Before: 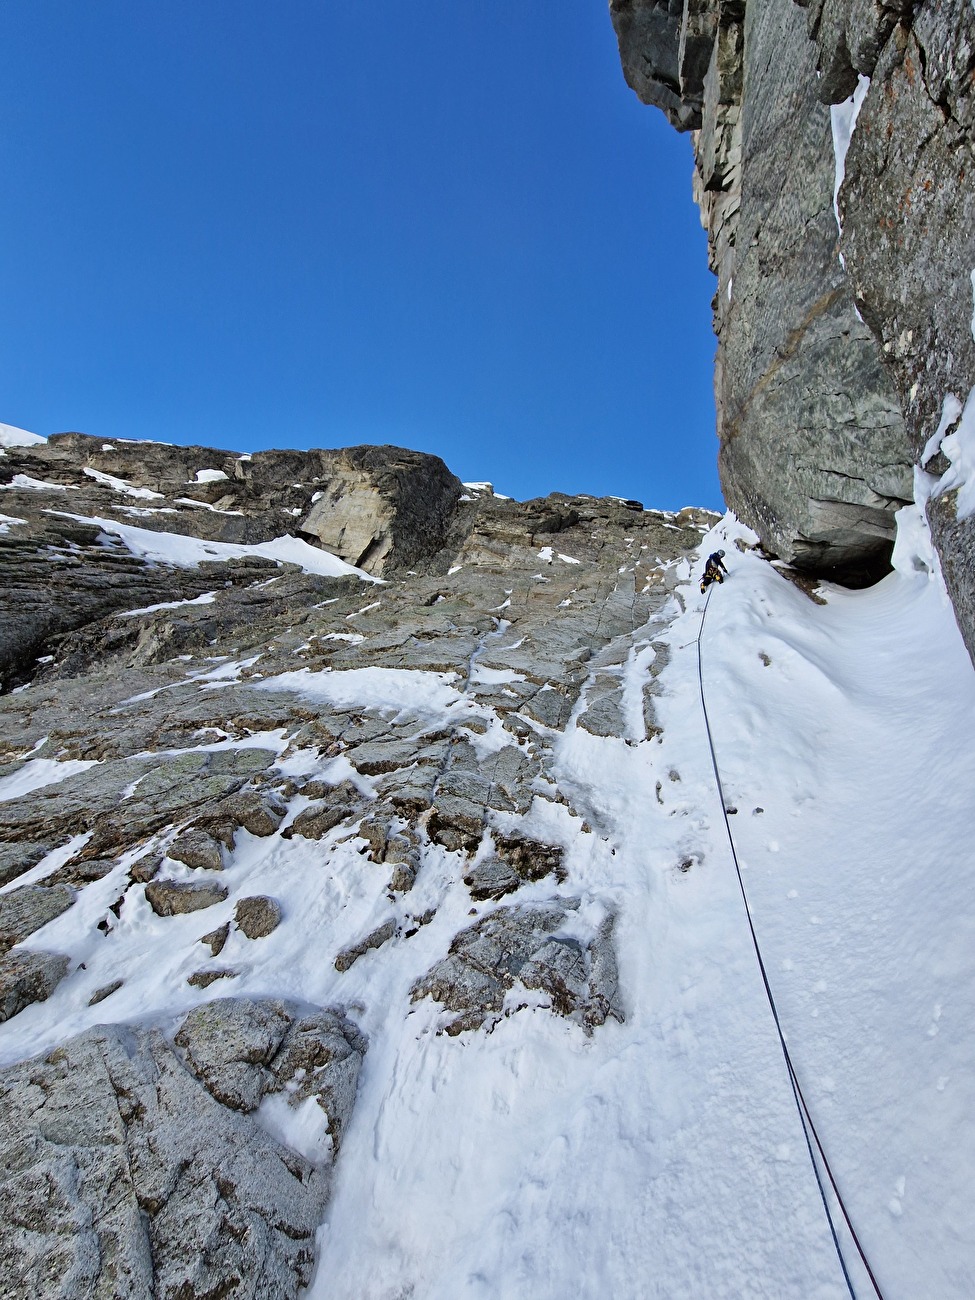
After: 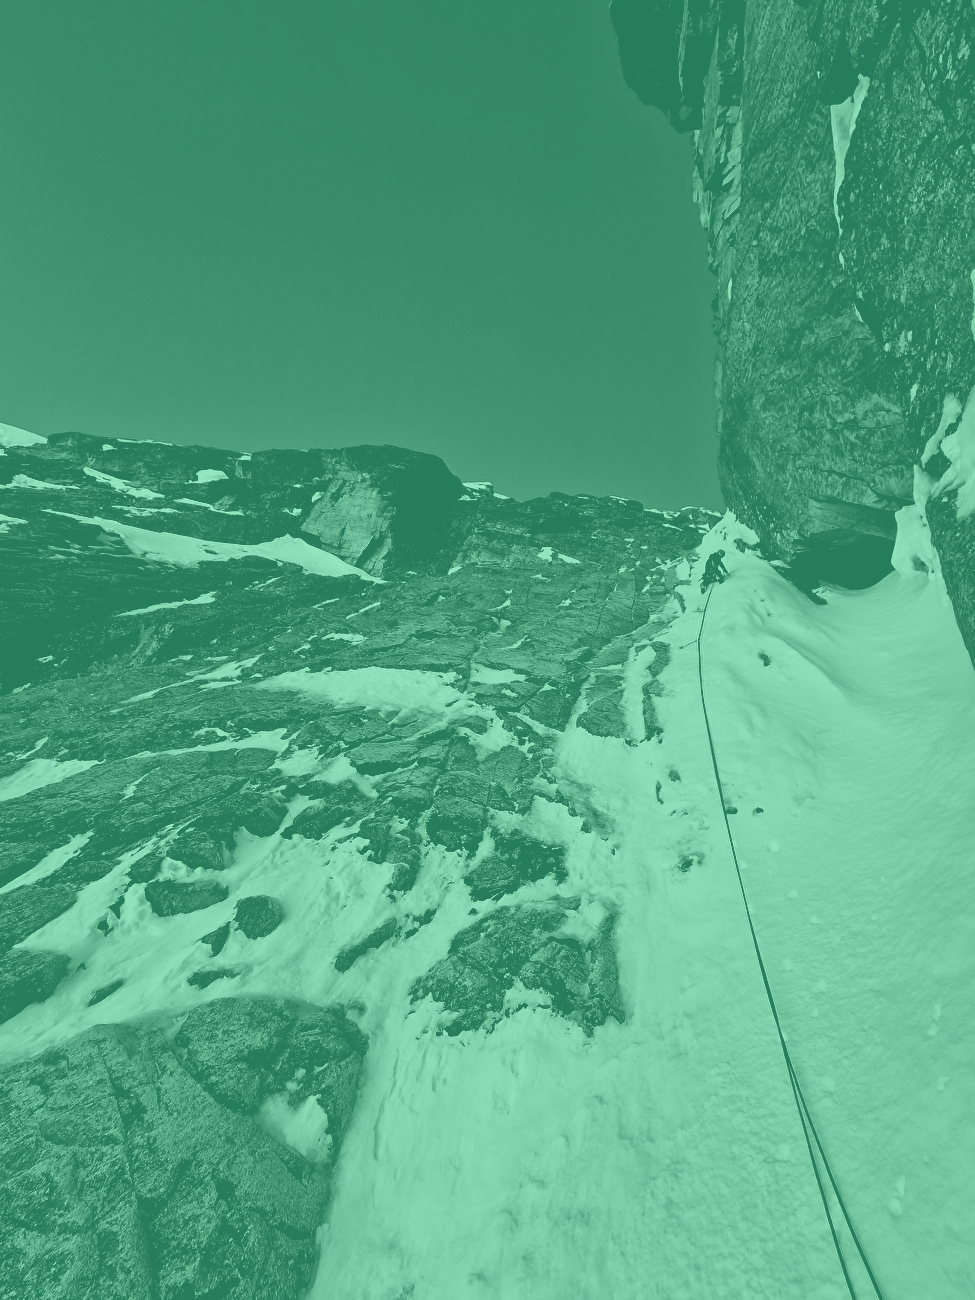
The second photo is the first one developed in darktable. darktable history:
colorize: hue 147.6°, saturation 65%, lightness 21.64%
base curve: curves: ch0 [(0, 0.036) (0.083, 0.04) (0.804, 1)], preserve colors none
color balance rgb: shadows lift › chroma 9.92%, shadows lift › hue 45.12°, power › luminance 3.26%, power › hue 231.93°, global offset › luminance 0.4%, global offset › chroma 0.21%, global offset › hue 255.02°
white balance: red 0.925, blue 1.046
tone equalizer: on, module defaults
